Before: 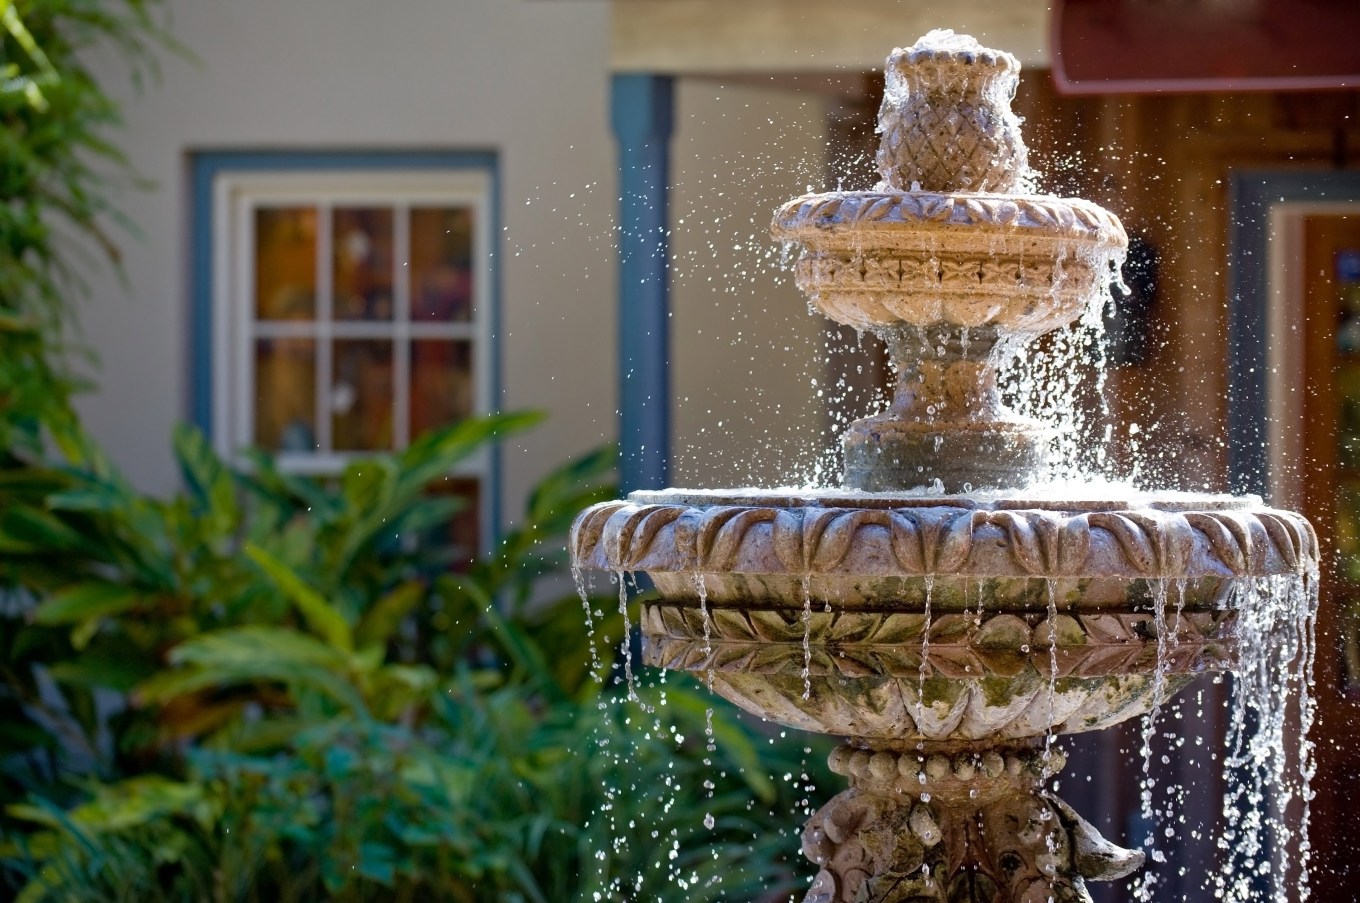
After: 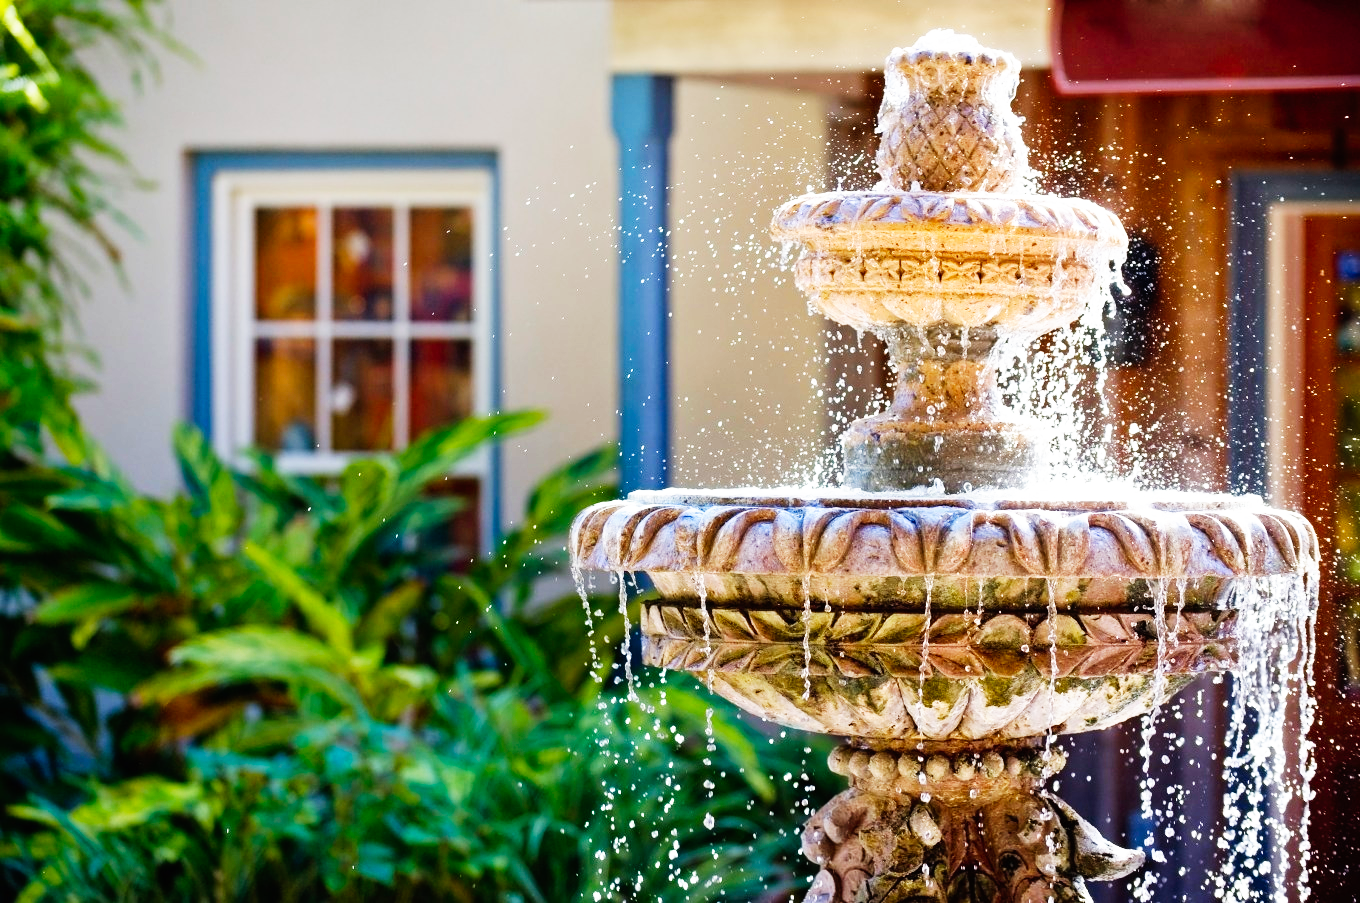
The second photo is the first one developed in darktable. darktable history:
levels: levels [0, 0.478, 1]
base curve: curves: ch0 [(0, 0) (0.007, 0.004) (0.027, 0.03) (0.046, 0.07) (0.207, 0.54) (0.442, 0.872) (0.673, 0.972) (1, 1)], preserve colors none
